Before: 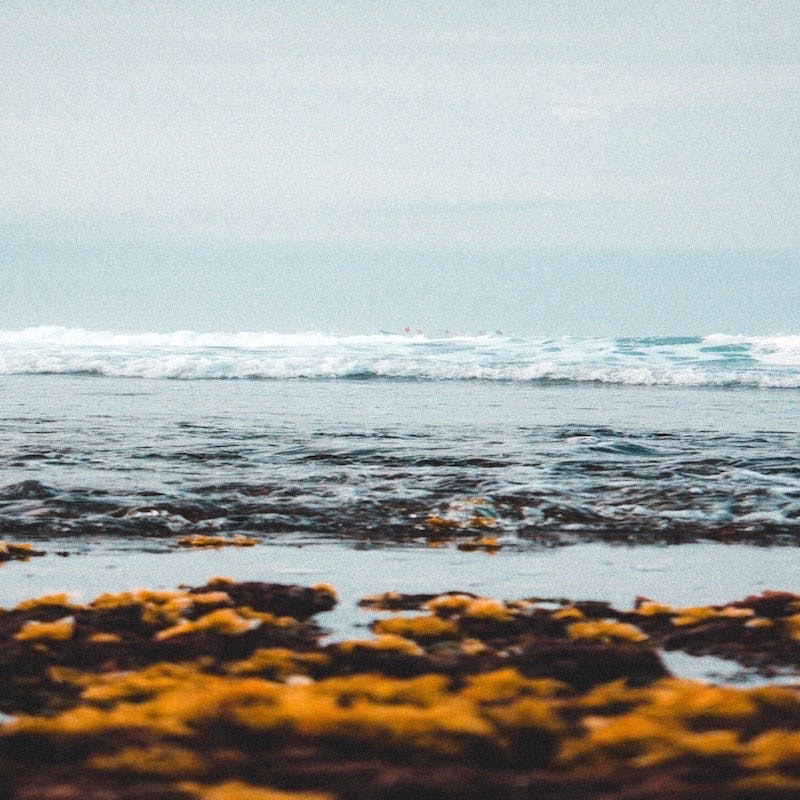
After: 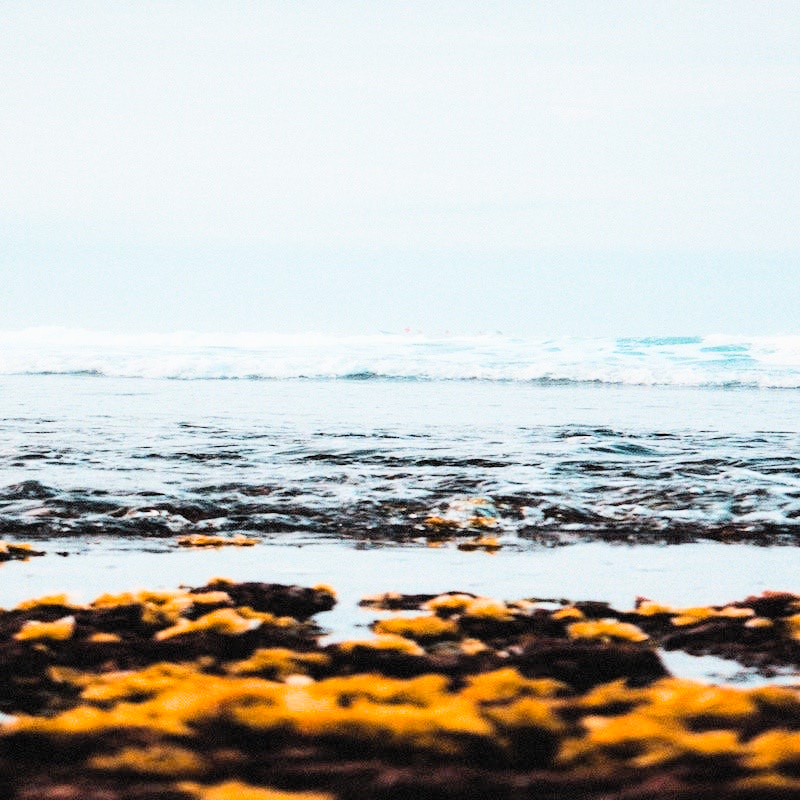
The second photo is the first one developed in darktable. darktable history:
contrast brightness saturation: contrast 0.2, brightness 0.16, saturation 0.22
filmic rgb: black relative exposure -5 EV, white relative exposure 3.5 EV, hardness 3.19, contrast 1.2, highlights saturation mix -50%
exposure: black level correction 0.001, exposure 0.5 EV, compensate exposure bias true, compensate highlight preservation false
